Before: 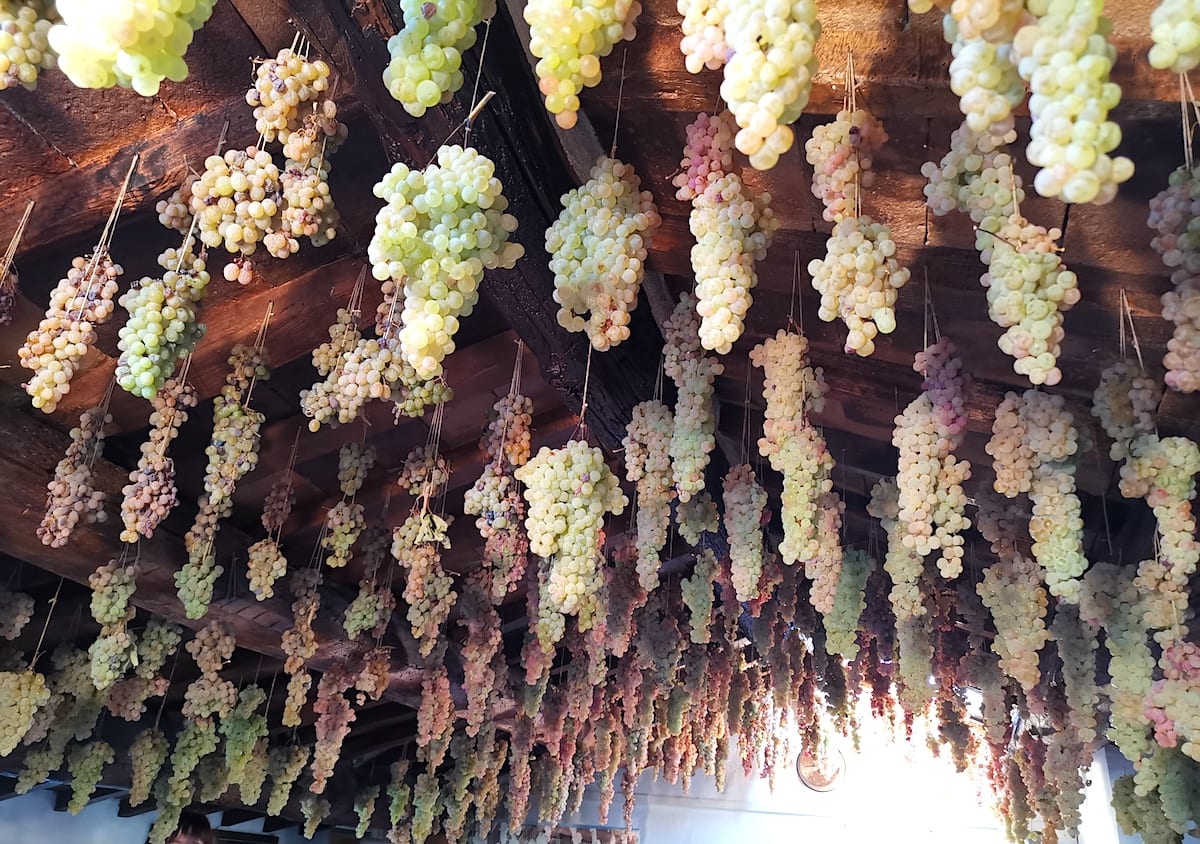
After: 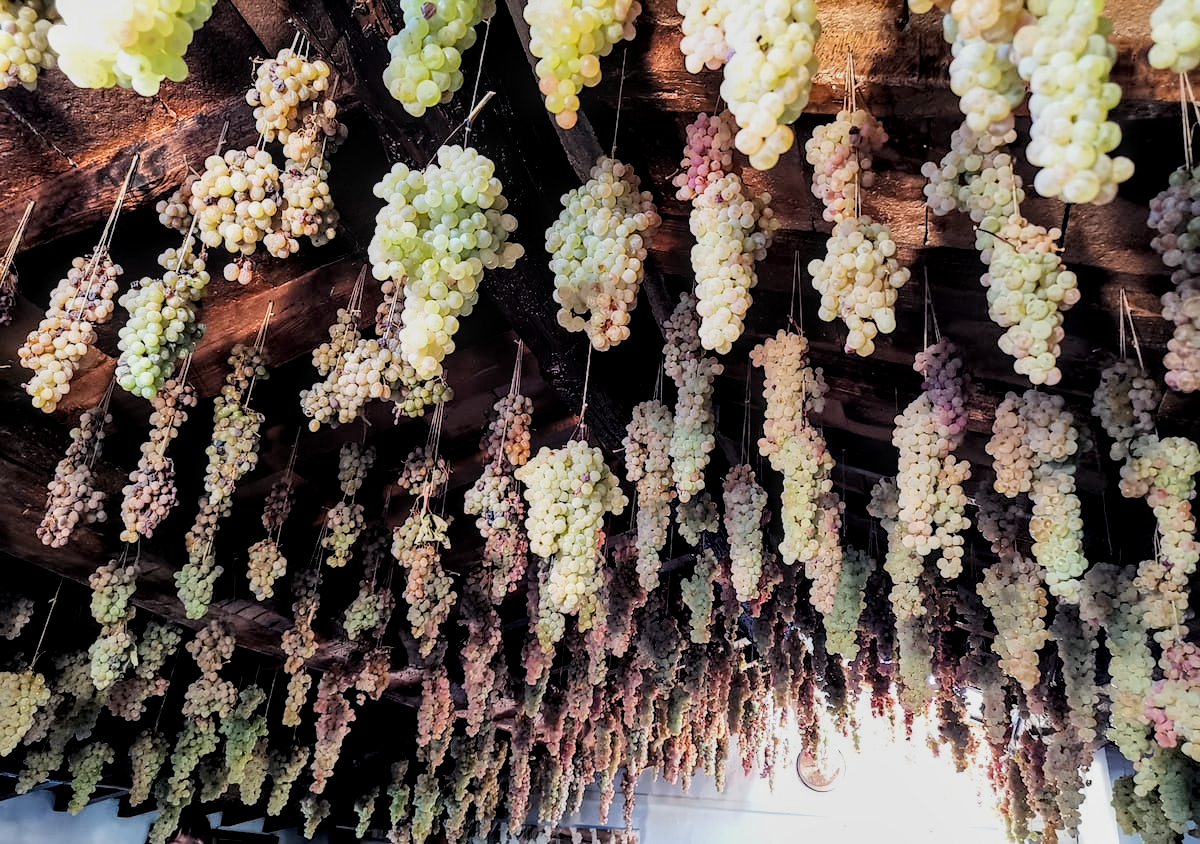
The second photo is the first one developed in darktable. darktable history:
local contrast: detail 142%
filmic rgb: black relative exposure -5.07 EV, white relative exposure 3.97 EV, hardness 2.88, contrast 1.3, highlights saturation mix -29.83%
